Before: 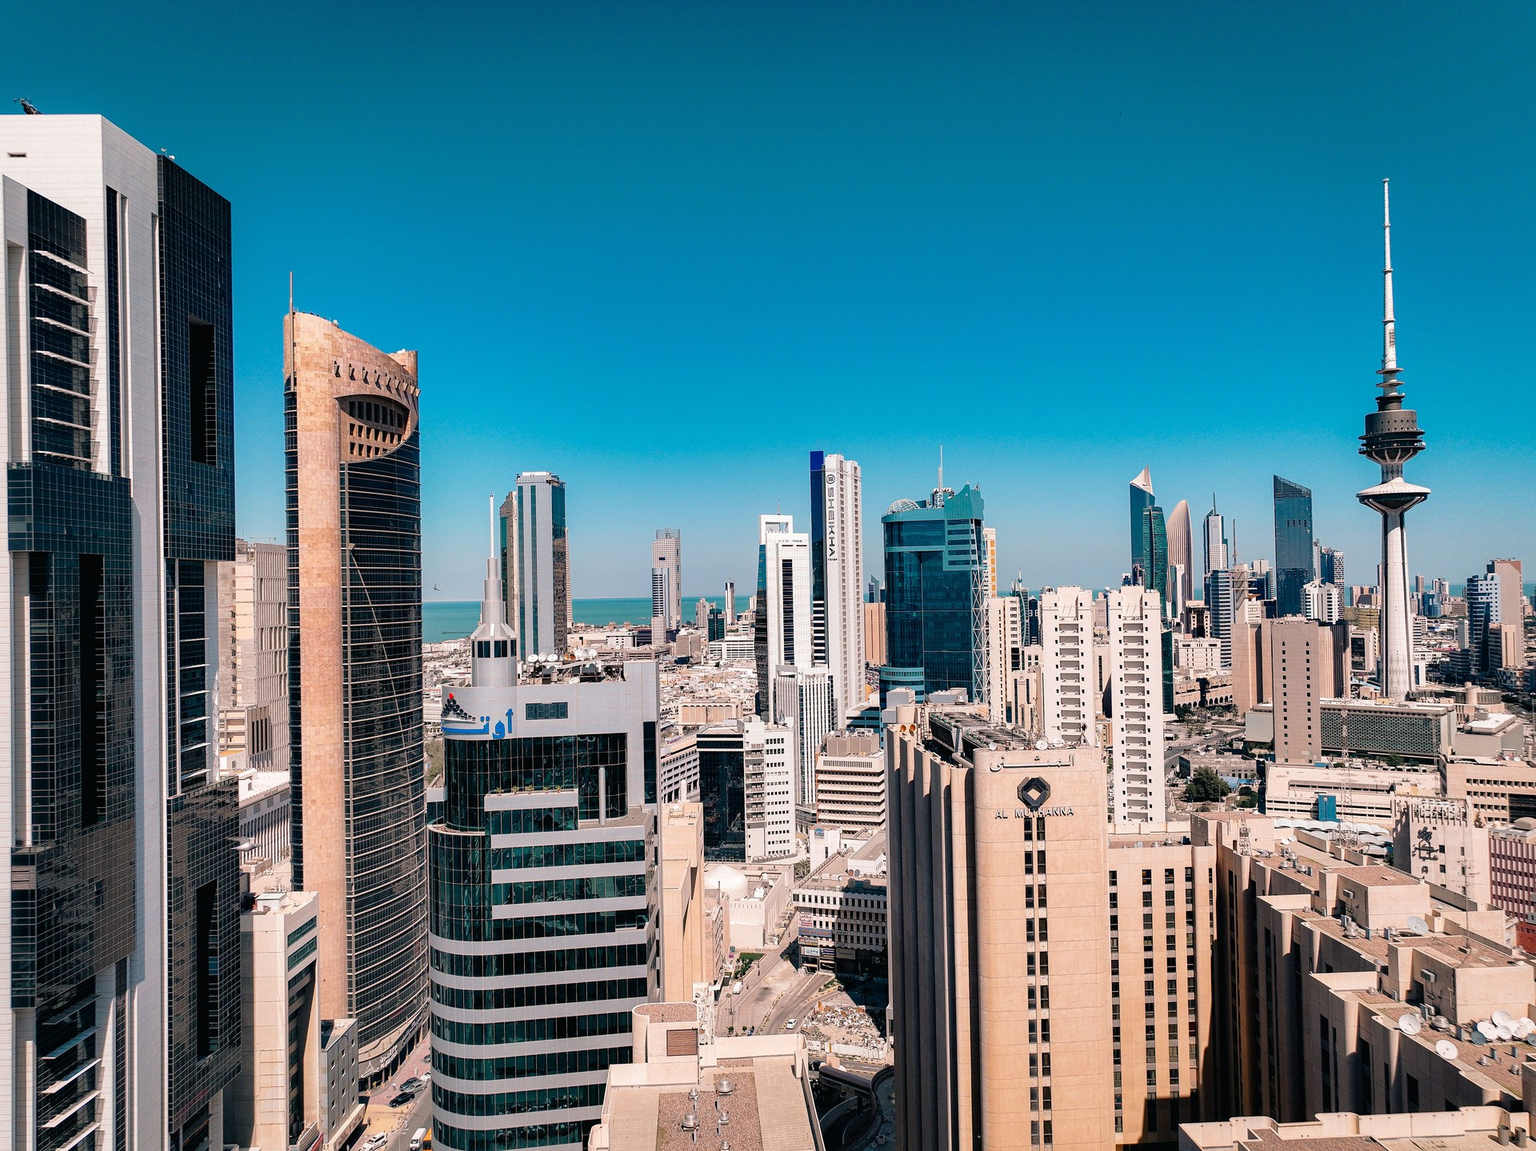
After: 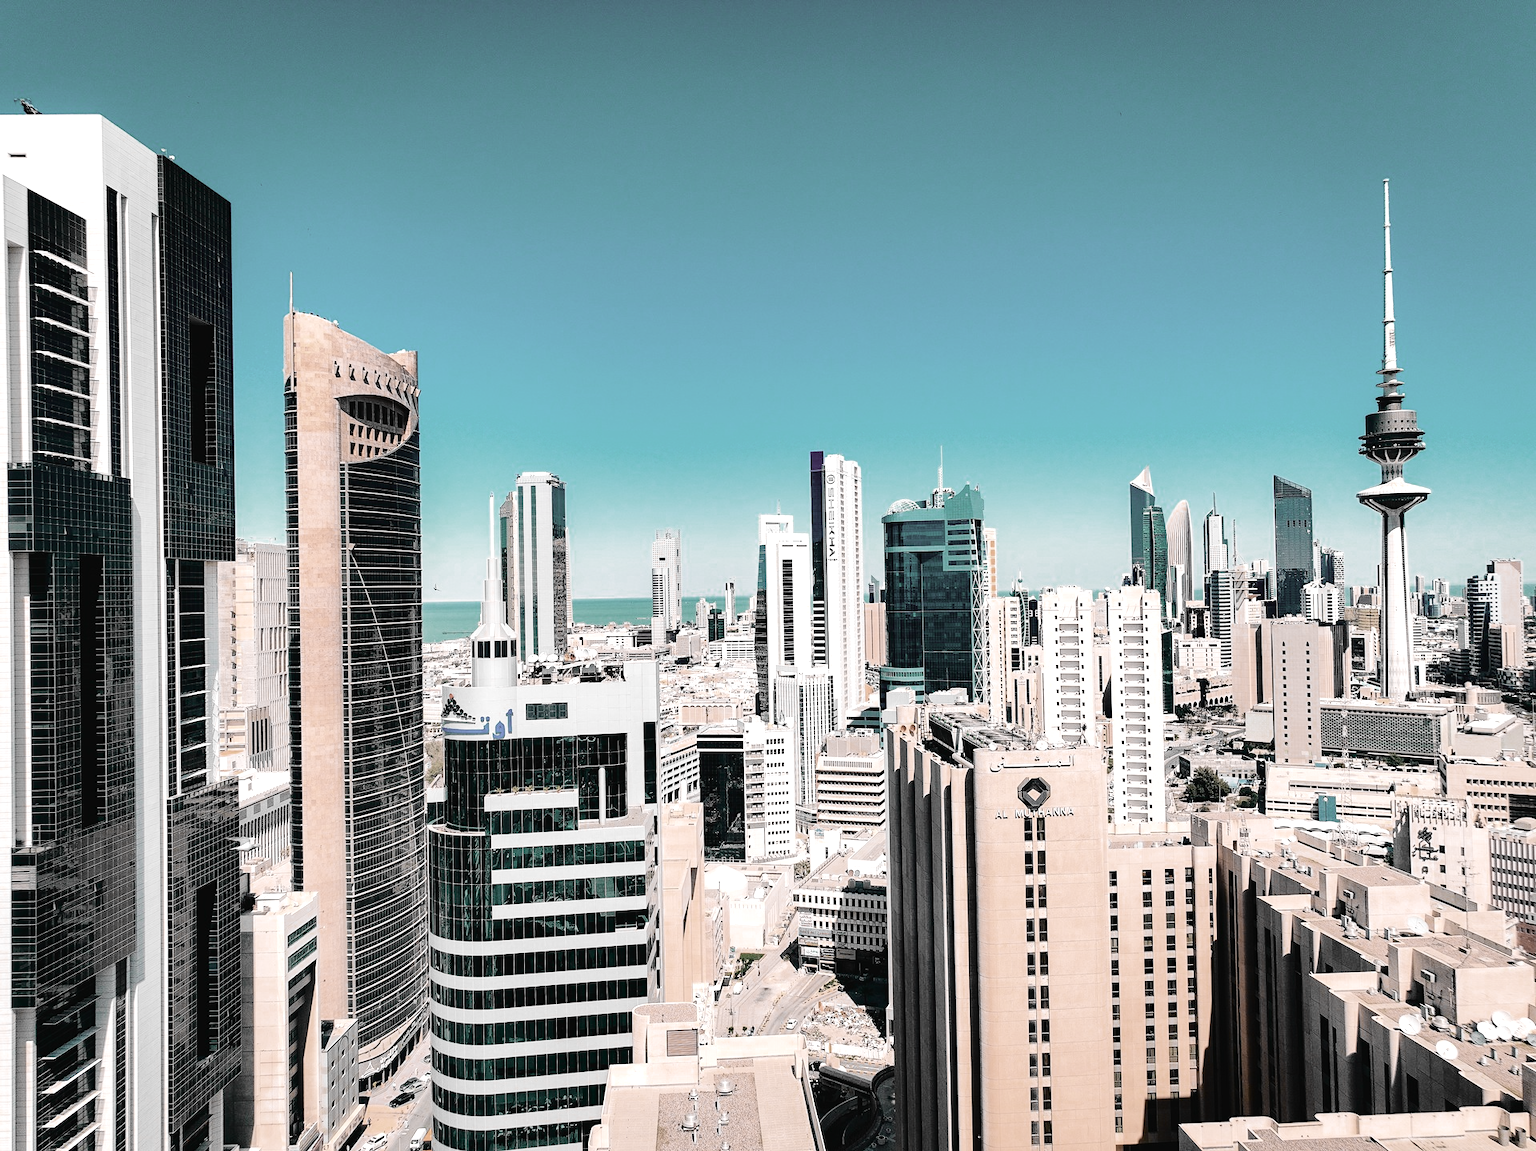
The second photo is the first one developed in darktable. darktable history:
exposure: exposure 0.781 EV, compensate highlight preservation false
tone curve: curves: ch0 [(0, 0.014) (0.17, 0.099) (0.392, 0.438) (0.725, 0.828) (0.872, 0.918) (1, 0.981)]; ch1 [(0, 0) (0.402, 0.36) (0.489, 0.491) (0.5, 0.503) (0.515, 0.52) (0.545, 0.572) (0.615, 0.662) (0.701, 0.725) (1, 1)]; ch2 [(0, 0) (0.42, 0.458) (0.485, 0.499) (0.503, 0.503) (0.531, 0.542) (0.561, 0.594) (0.644, 0.694) (0.717, 0.753) (1, 0.991)], color space Lab, independent channels
color zones: curves: ch0 [(0, 0.487) (0.241, 0.395) (0.434, 0.373) (0.658, 0.412) (0.838, 0.487)]; ch1 [(0, 0) (0.053, 0.053) (0.211, 0.202) (0.579, 0.259) (0.781, 0.241)]
